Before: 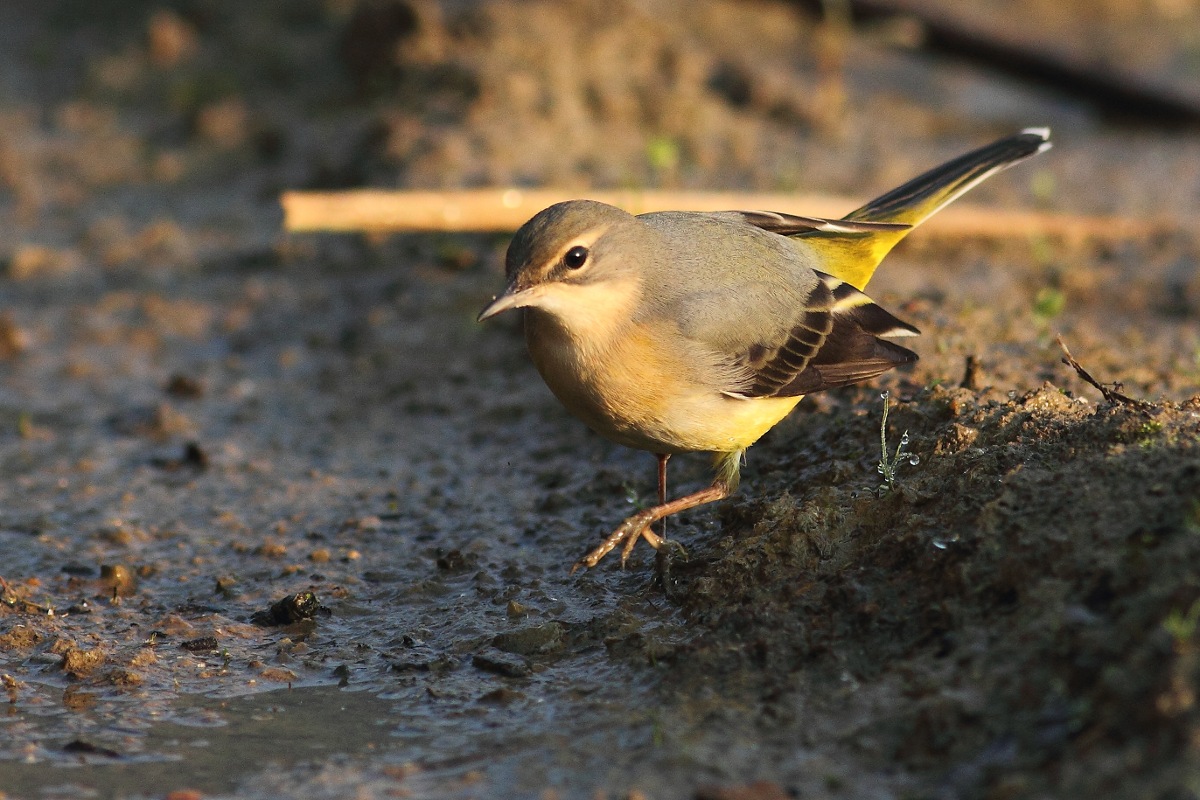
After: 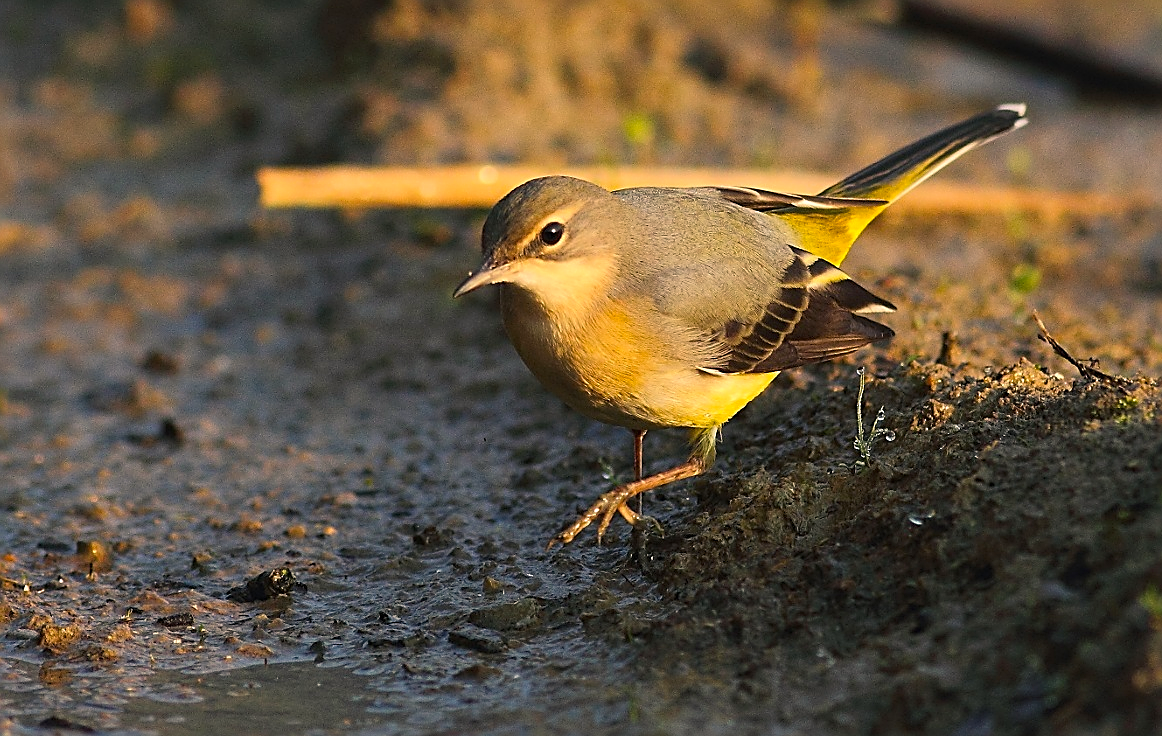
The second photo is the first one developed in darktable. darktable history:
color balance rgb: highlights gain › chroma 2.898%, highlights gain › hue 62.44°, perceptual saturation grading › global saturation 19.582%
crop: left 2.033%, top 3.001%, right 1.055%, bottom 4.953%
sharpen: amount 0.911
